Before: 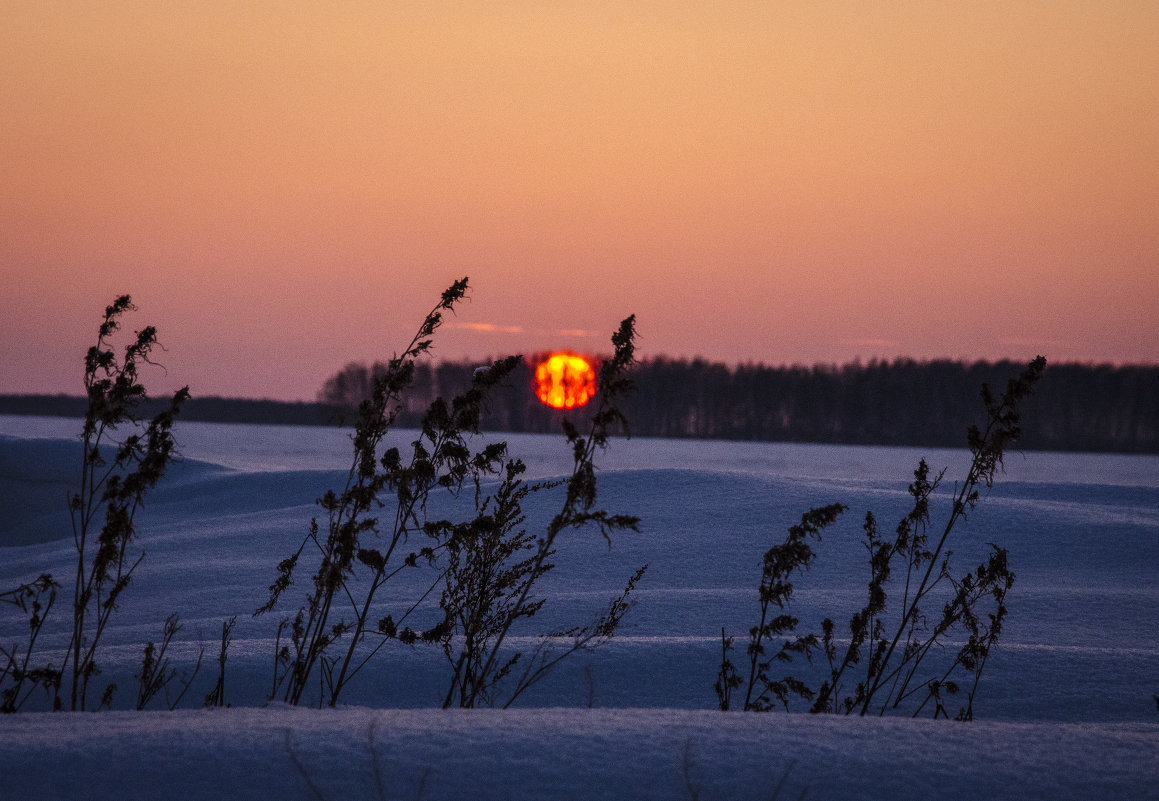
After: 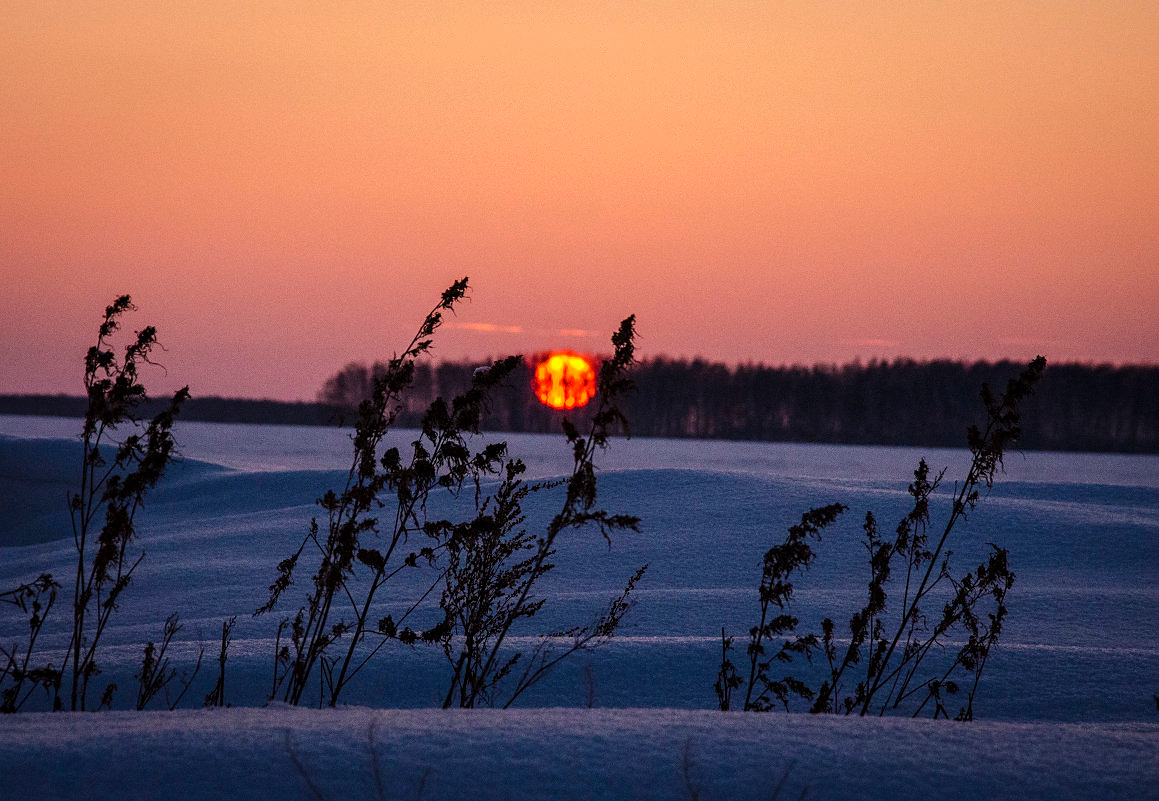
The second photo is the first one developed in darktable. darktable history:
sharpen: radius 1.593, amount 0.375, threshold 1.136
